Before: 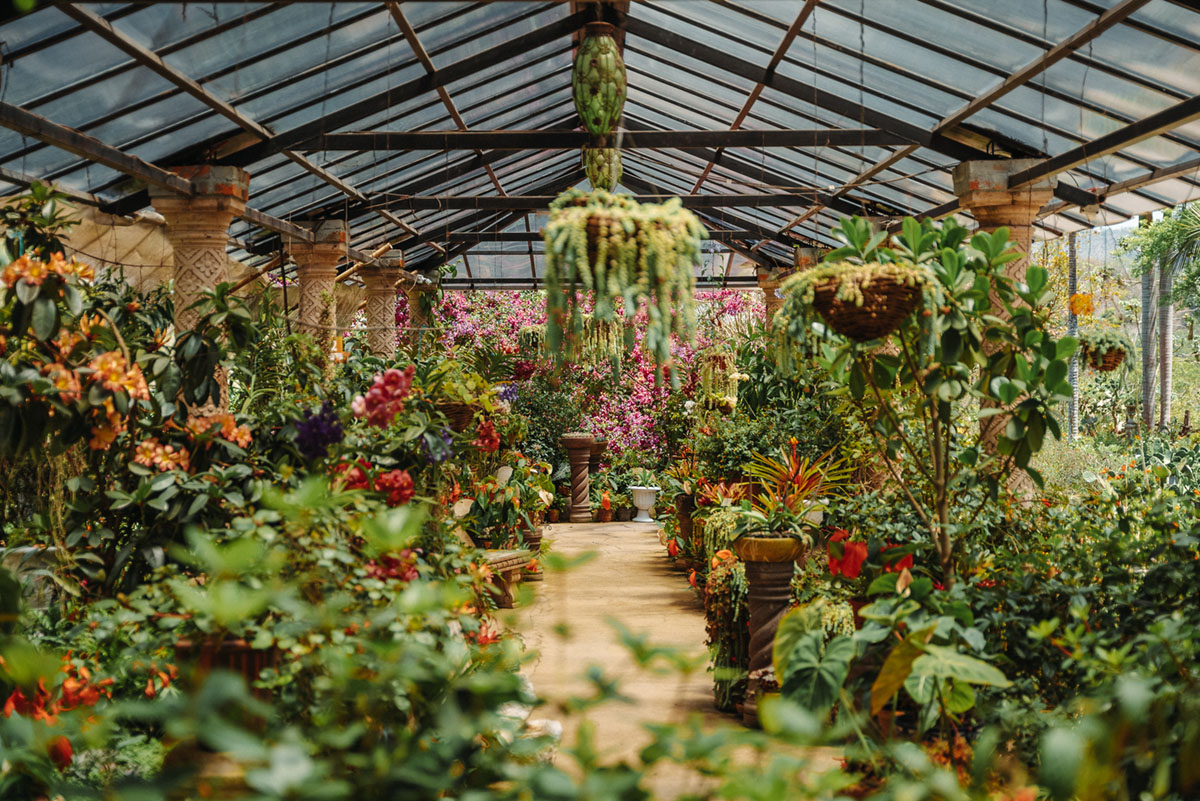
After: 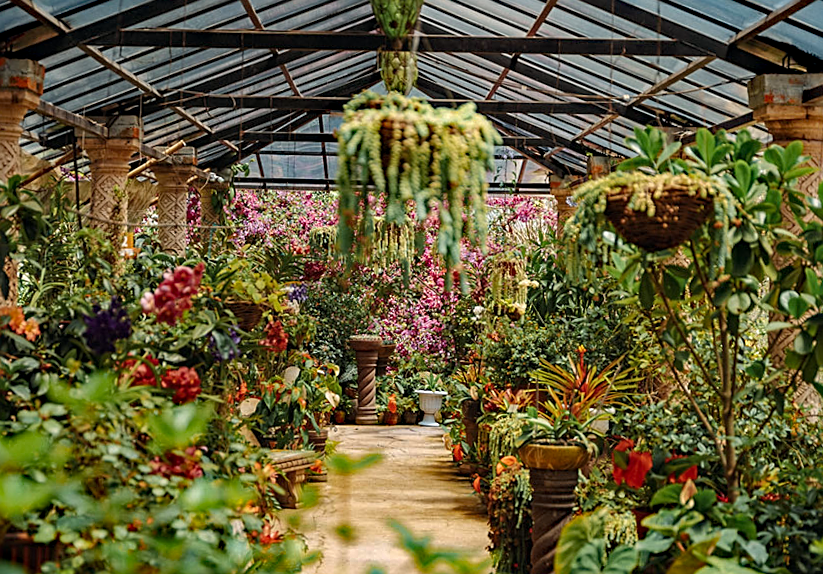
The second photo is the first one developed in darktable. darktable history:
rotate and perspective: rotation 1.57°, crop left 0.018, crop right 0.982, crop top 0.039, crop bottom 0.961
crop and rotate: left 17.046%, top 10.659%, right 12.989%, bottom 14.553%
sharpen: on, module defaults
haze removal: strength 0.53, distance 0.925, compatibility mode true, adaptive false
